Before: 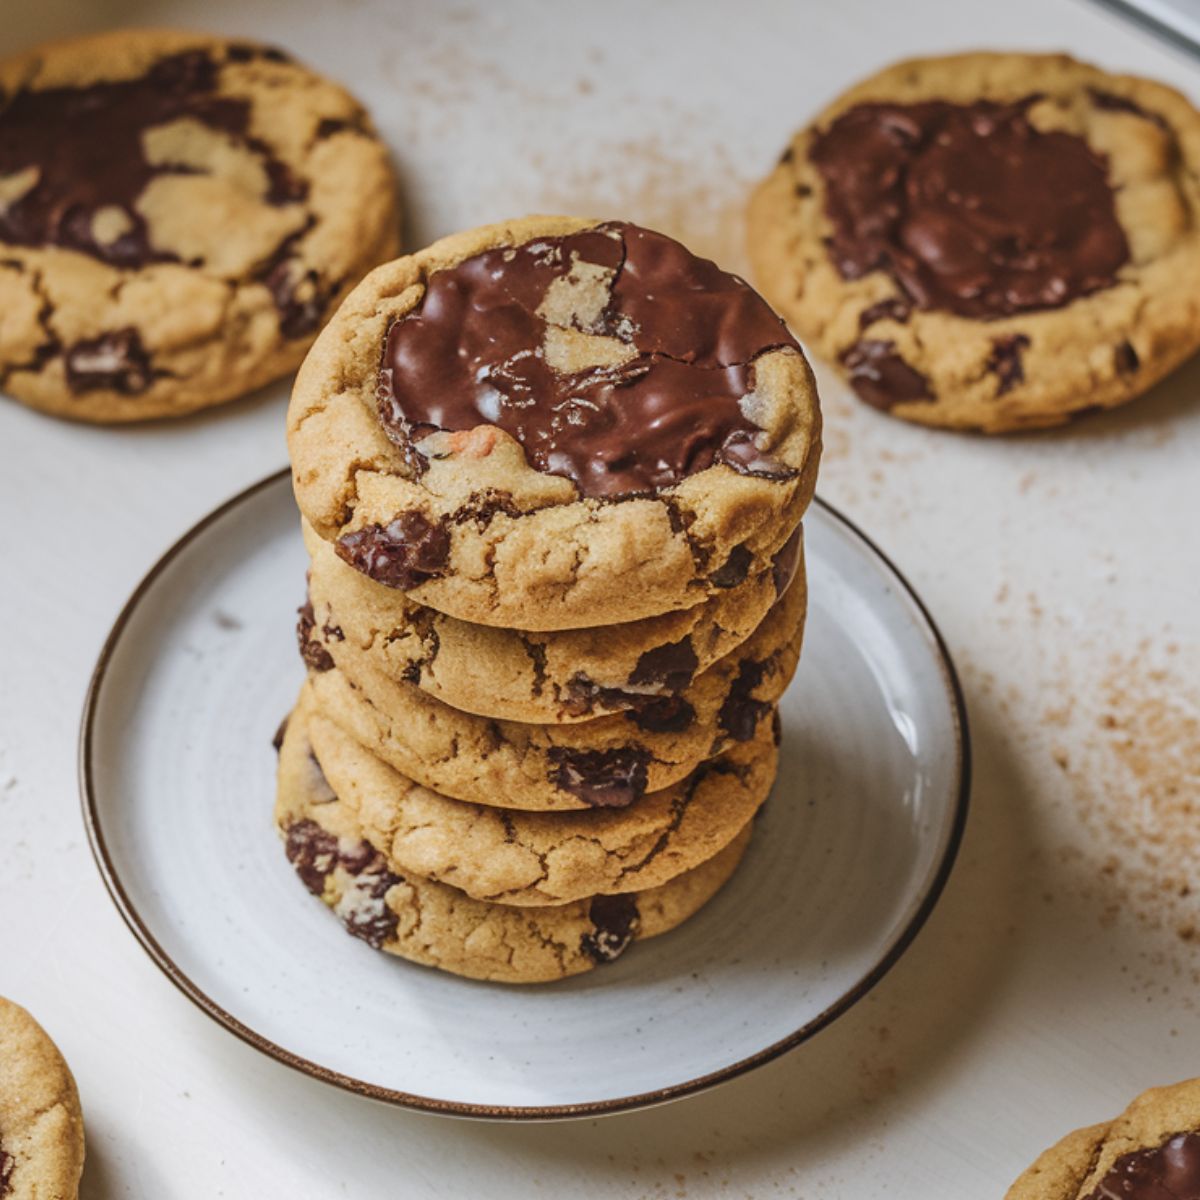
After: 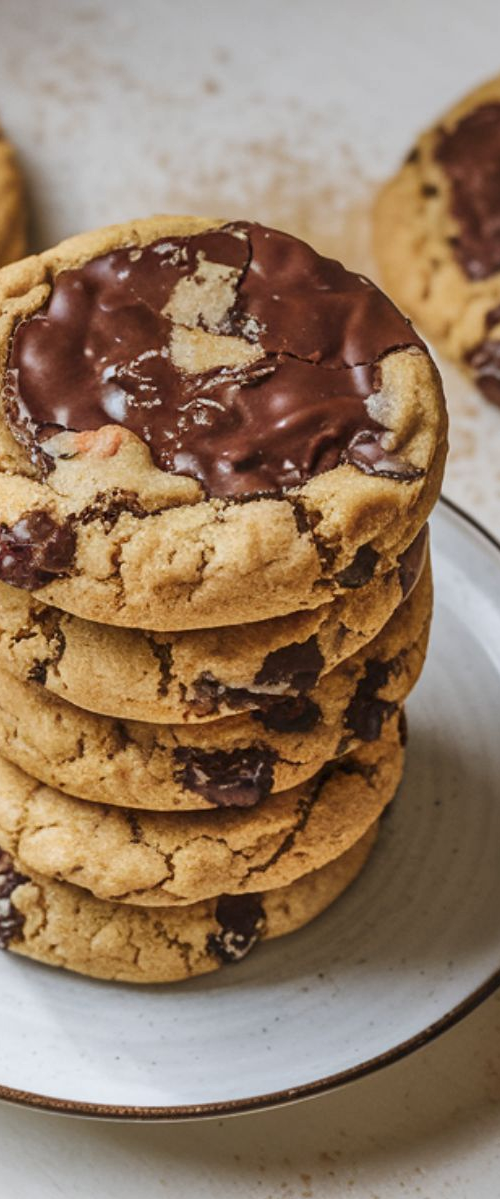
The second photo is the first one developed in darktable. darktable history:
crop: left 31.229%, right 27.105%
local contrast: mode bilateral grid, contrast 20, coarseness 50, detail 130%, midtone range 0.2
